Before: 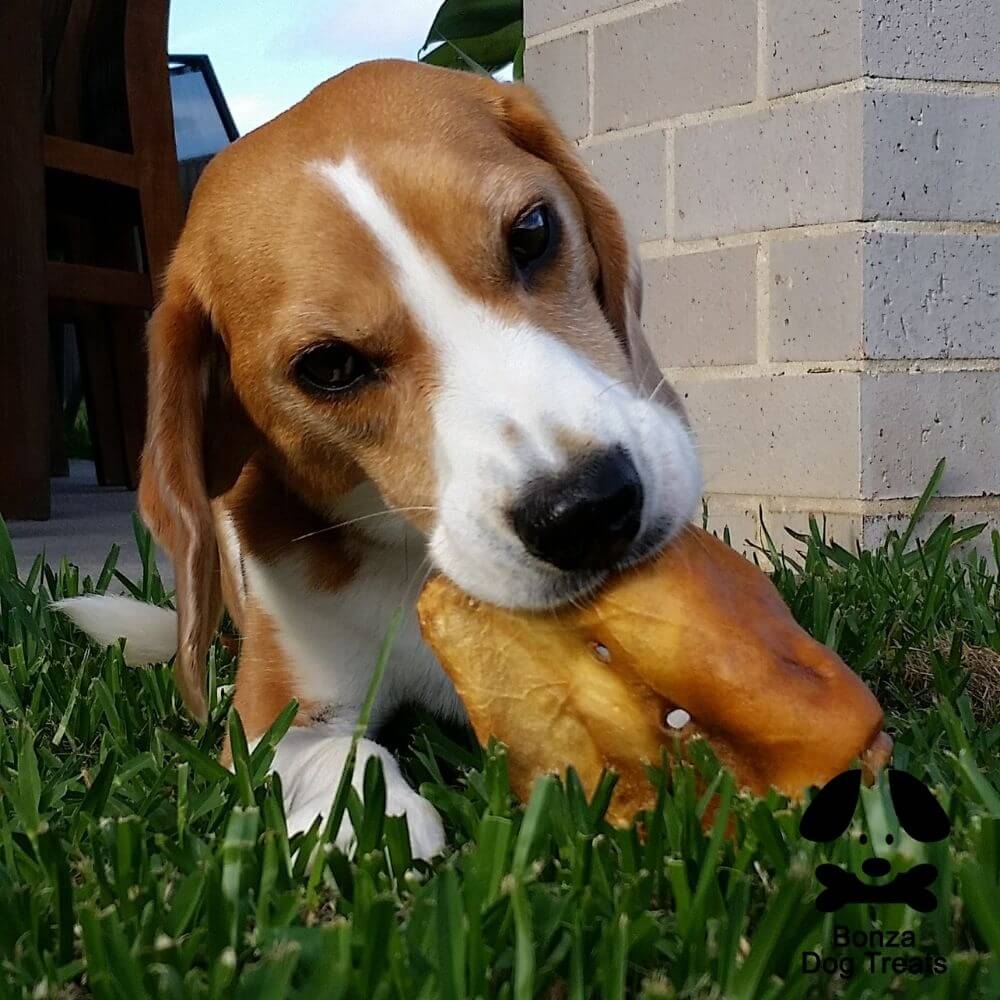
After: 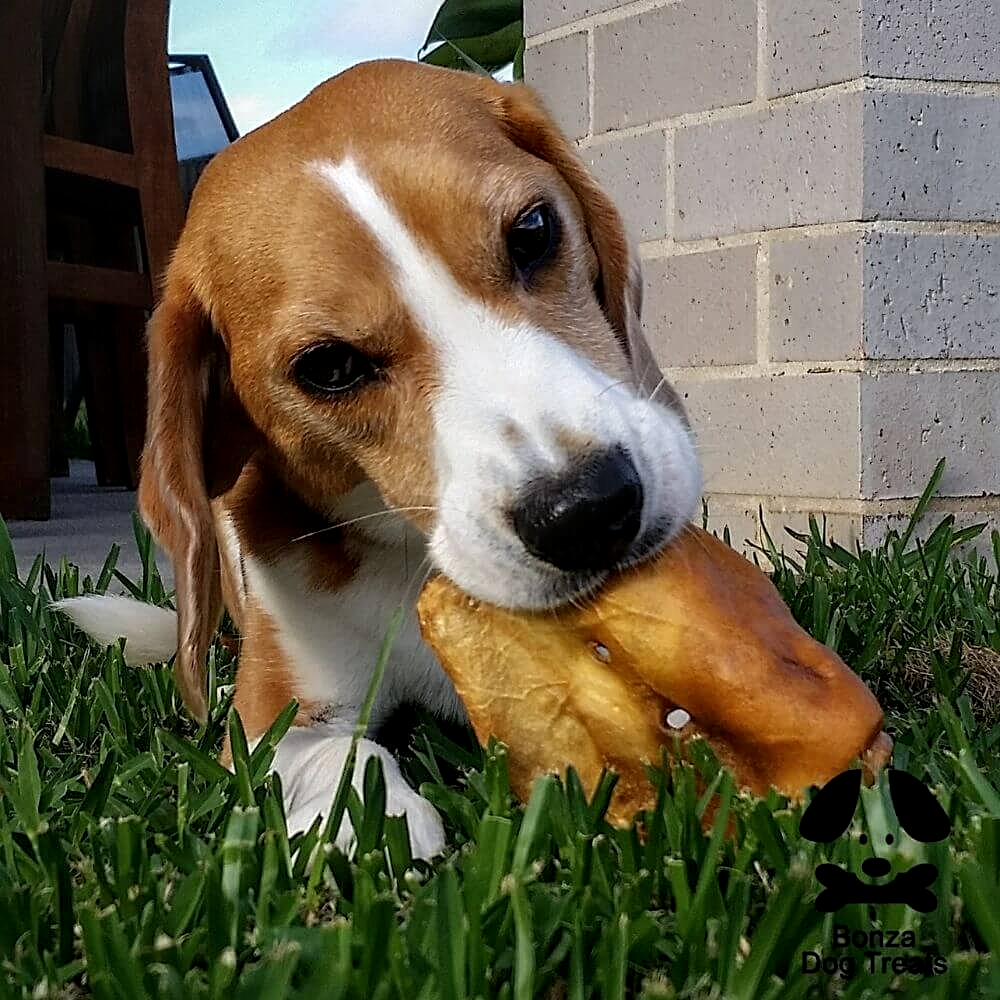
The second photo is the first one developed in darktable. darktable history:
local contrast: detail 130%
sharpen: amount 0.493
